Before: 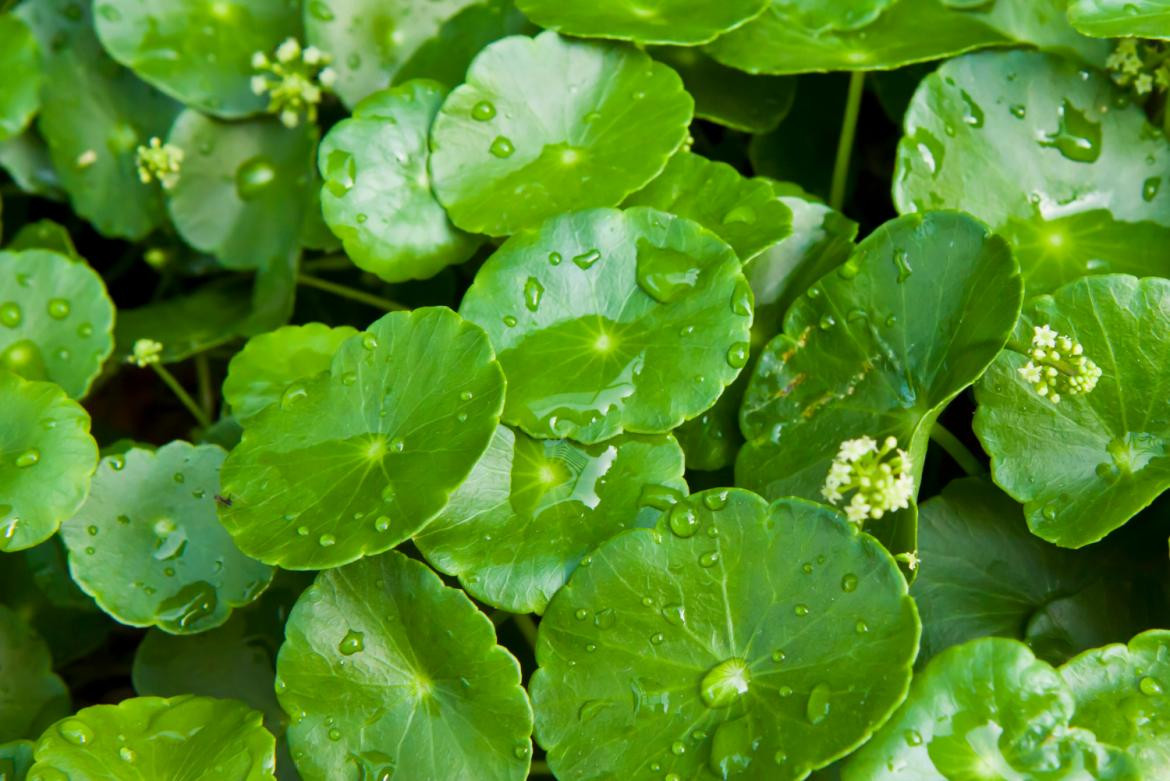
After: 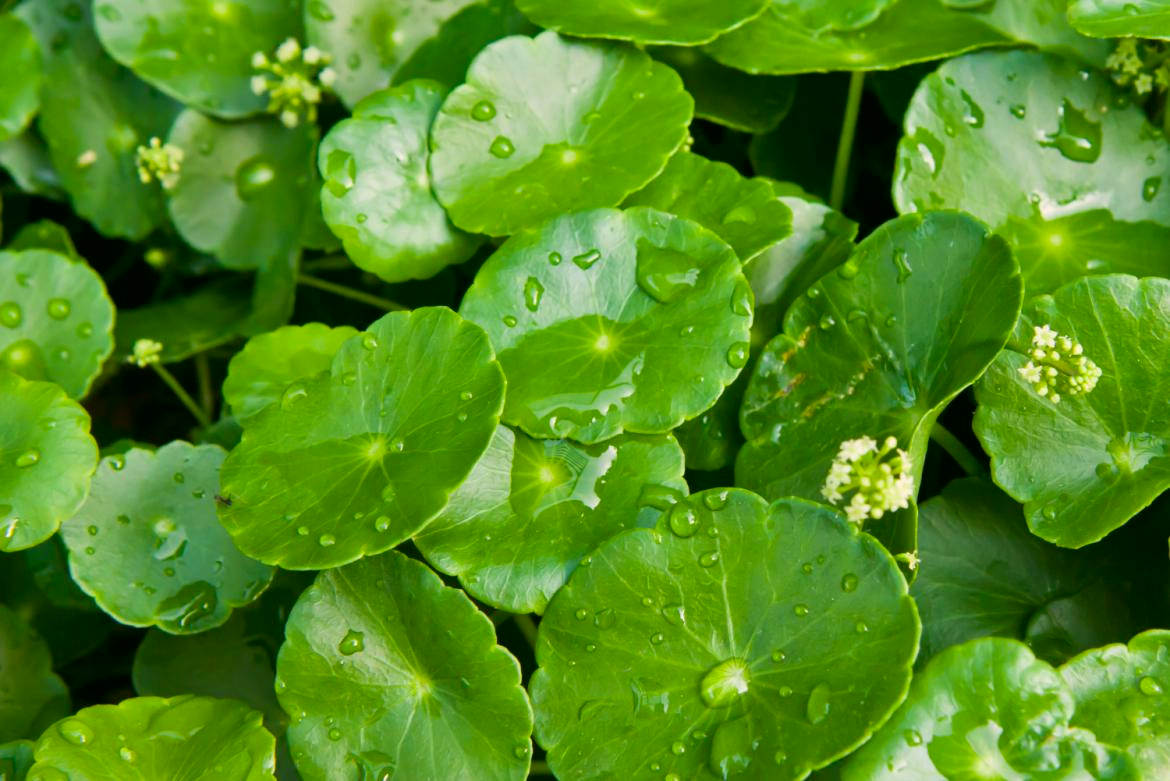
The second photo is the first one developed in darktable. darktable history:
color correction: highlights a* 4.28, highlights b* 4.92, shadows a* -7.18, shadows b* 4.67
shadows and highlights: low approximation 0.01, soften with gaussian
